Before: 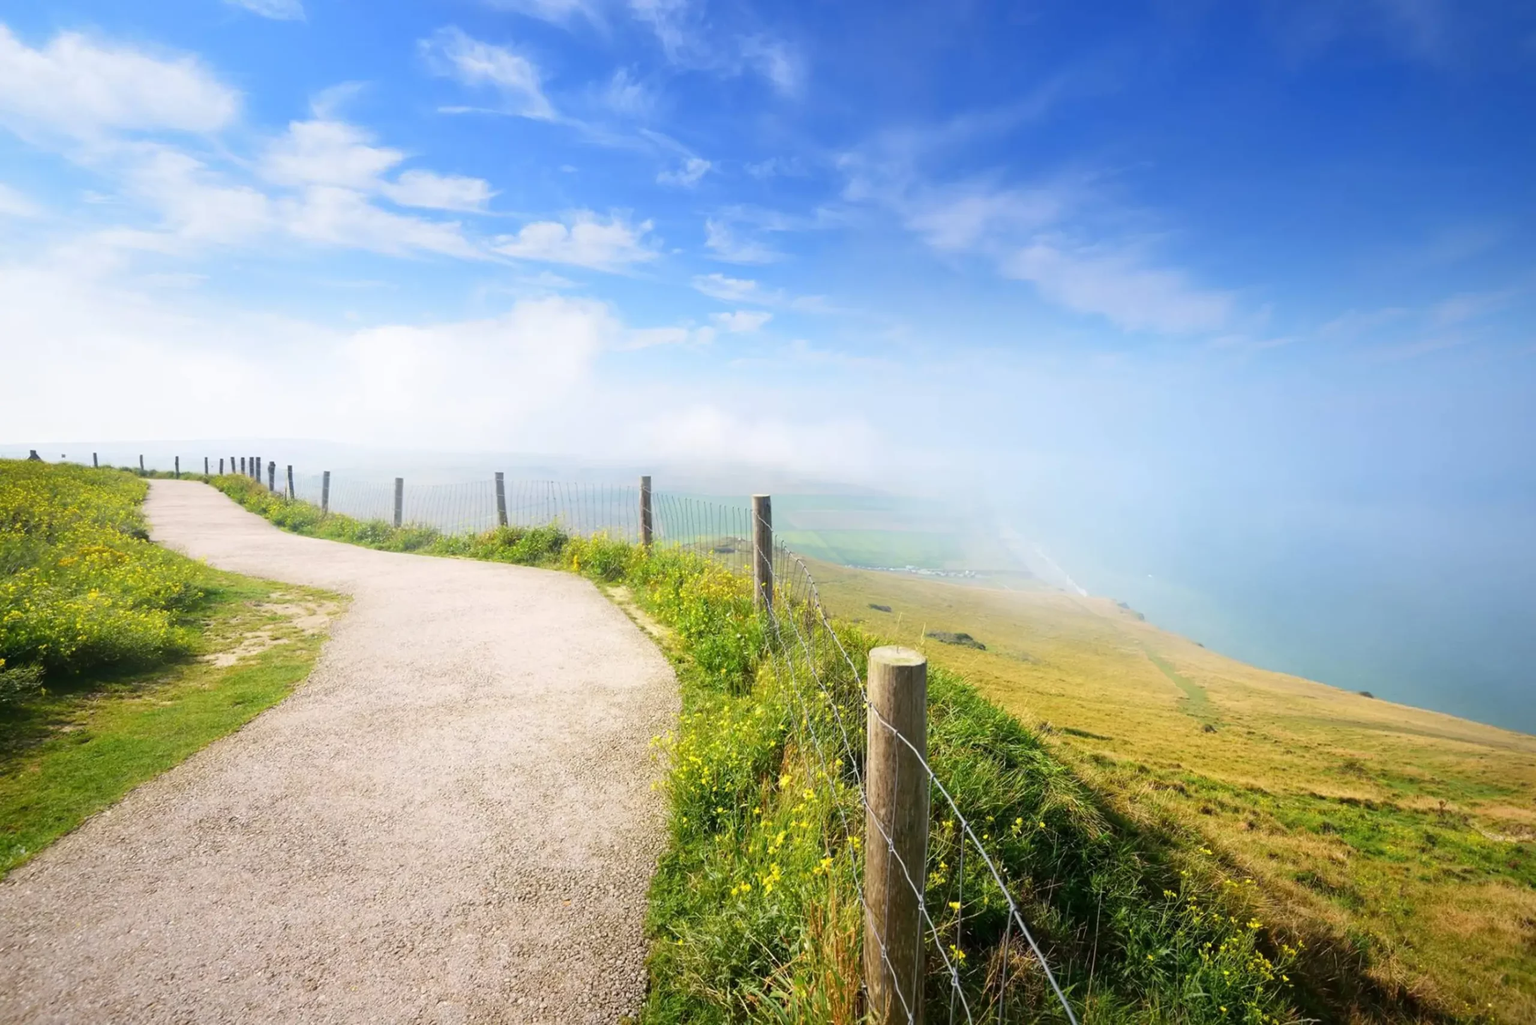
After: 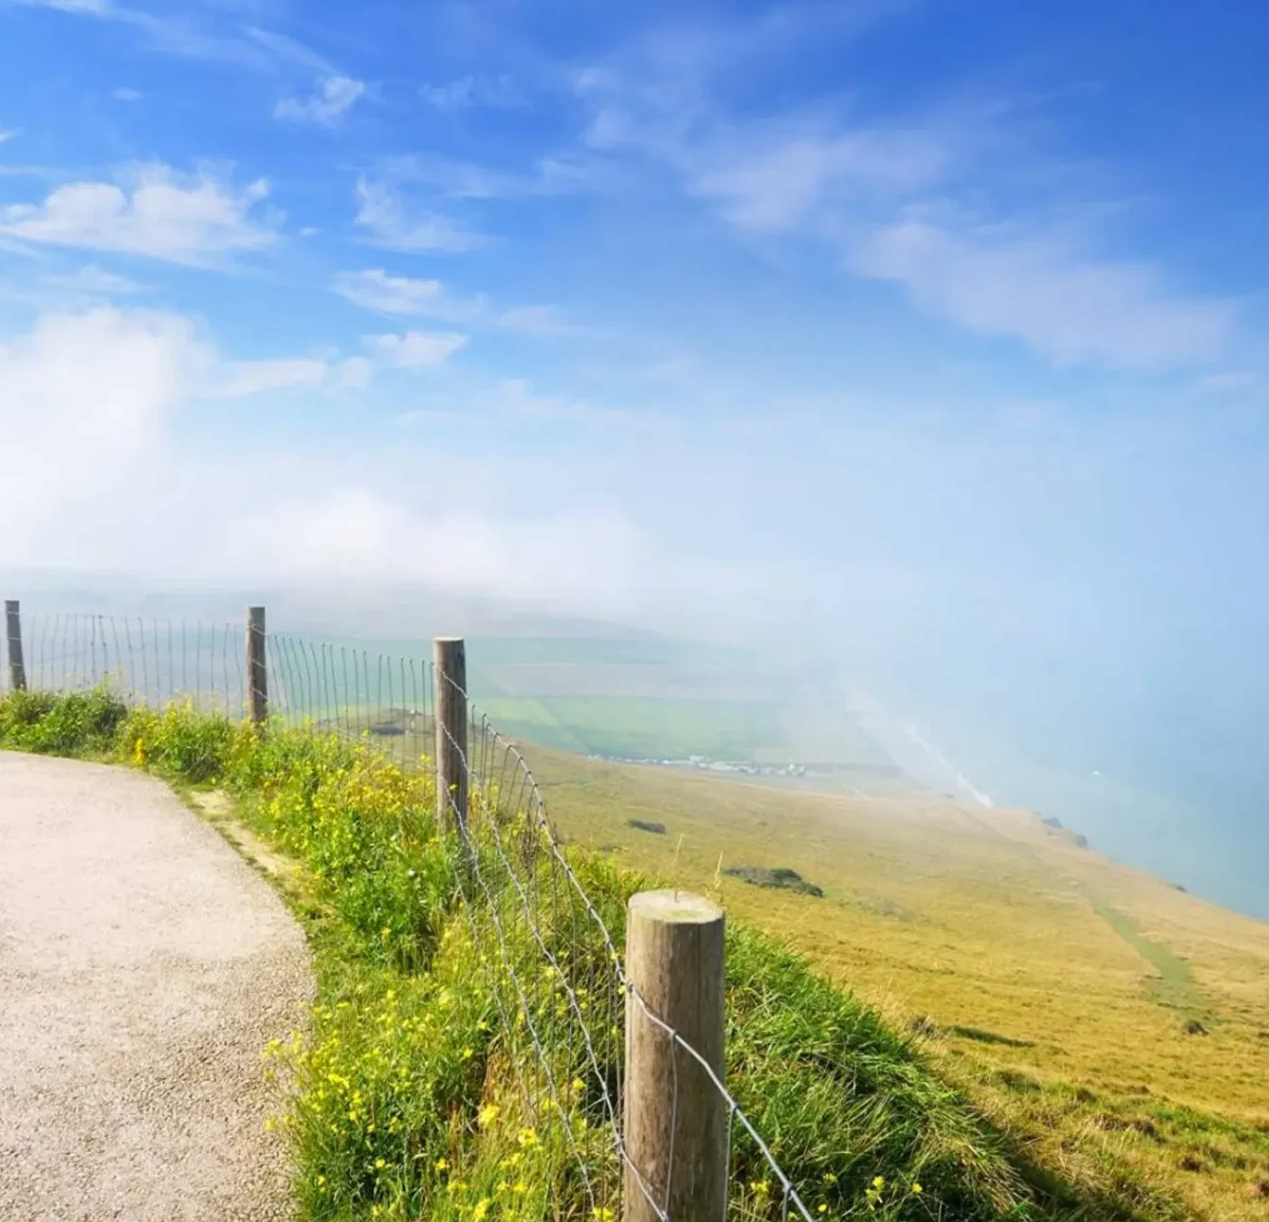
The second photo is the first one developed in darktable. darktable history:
exposure: compensate exposure bias true, compensate highlight preservation false
crop: left 32.057%, top 10.951%, right 18.35%, bottom 17.522%
shadows and highlights: shadows 29.65, highlights -30.32, low approximation 0.01, soften with gaussian
